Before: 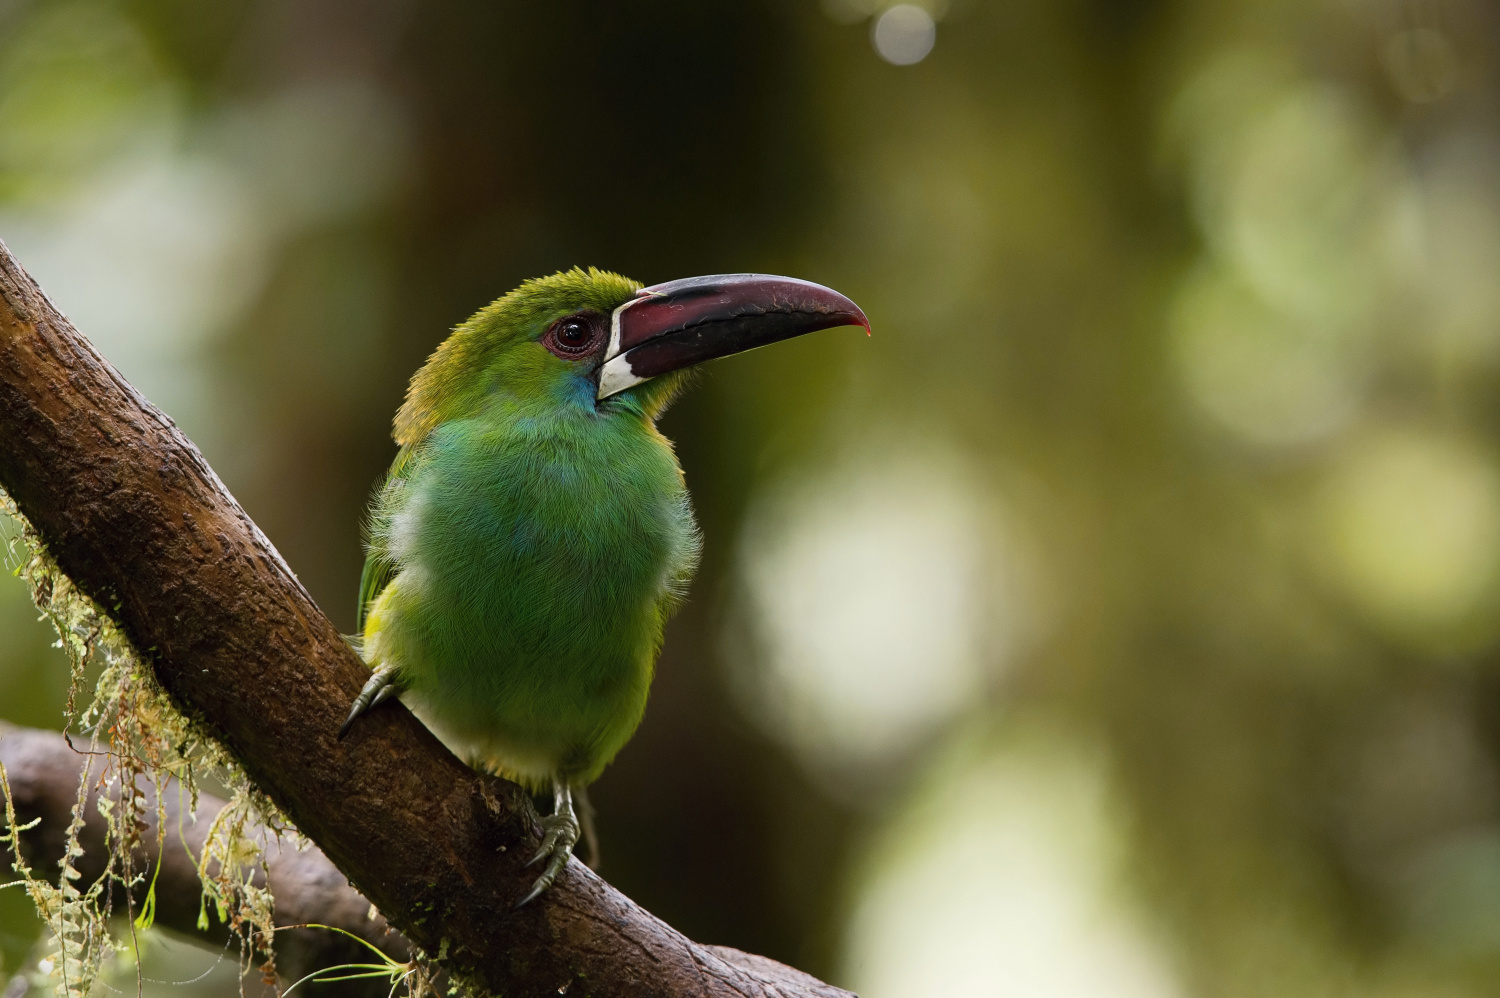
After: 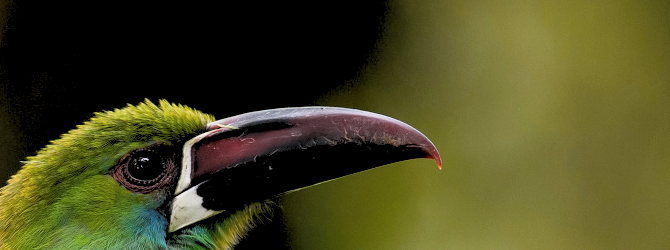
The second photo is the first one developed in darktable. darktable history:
crop: left 28.64%, top 16.832%, right 26.637%, bottom 58.055%
tone equalizer: -8 EV -0.417 EV, -7 EV -0.389 EV, -6 EV -0.333 EV, -5 EV -0.222 EV, -3 EV 0.222 EV, -2 EV 0.333 EV, -1 EV 0.389 EV, +0 EV 0.417 EV, edges refinement/feathering 500, mask exposure compensation -1.57 EV, preserve details no
white balance: emerald 1
rgb levels: preserve colors sum RGB, levels [[0.038, 0.433, 0.934], [0, 0.5, 1], [0, 0.5, 1]]
